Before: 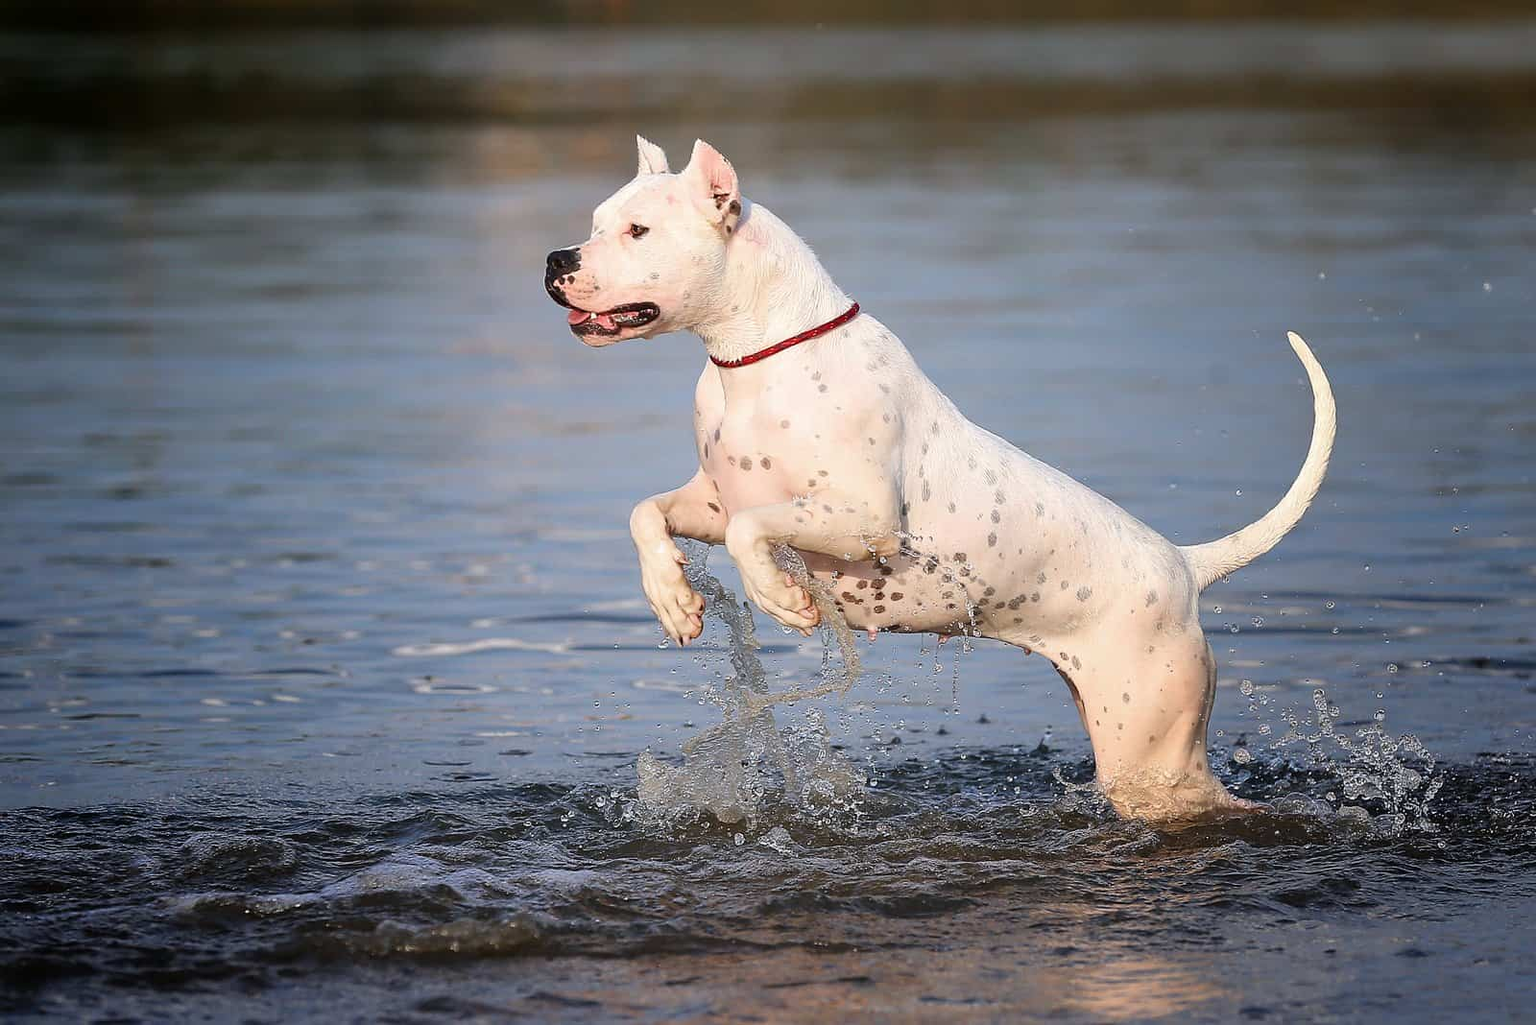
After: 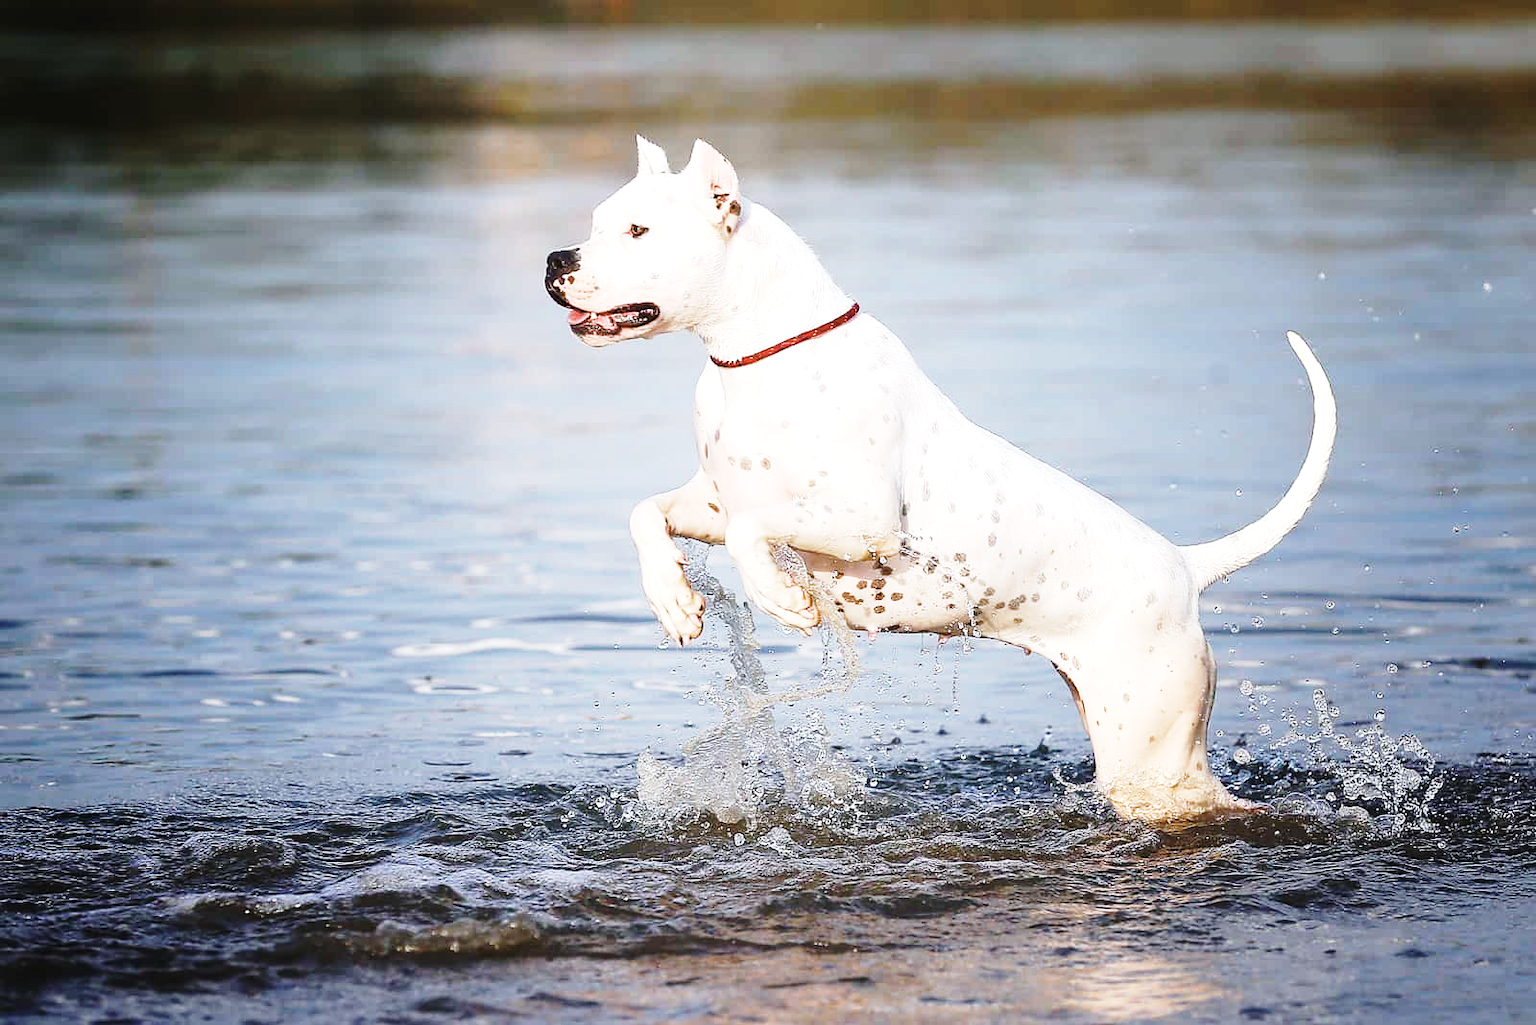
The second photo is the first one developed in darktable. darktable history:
base curve: curves: ch0 [(0, 0) (0.028, 0.03) (0.121, 0.232) (0.46, 0.748) (0.859, 0.968) (1, 1)], preserve colors none
contrast brightness saturation: contrast -0.046, saturation -0.406
color balance rgb: highlights gain › luminance 16.92%, highlights gain › chroma 2.901%, highlights gain › hue 256.93°, linear chroma grading › global chroma 15.099%, perceptual saturation grading › global saturation 26.422%, perceptual saturation grading › highlights -28.562%, perceptual saturation grading › mid-tones 15.145%, perceptual saturation grading › shadows 34.143%, perceptual brilliance grading › global brilliance 12.816%
